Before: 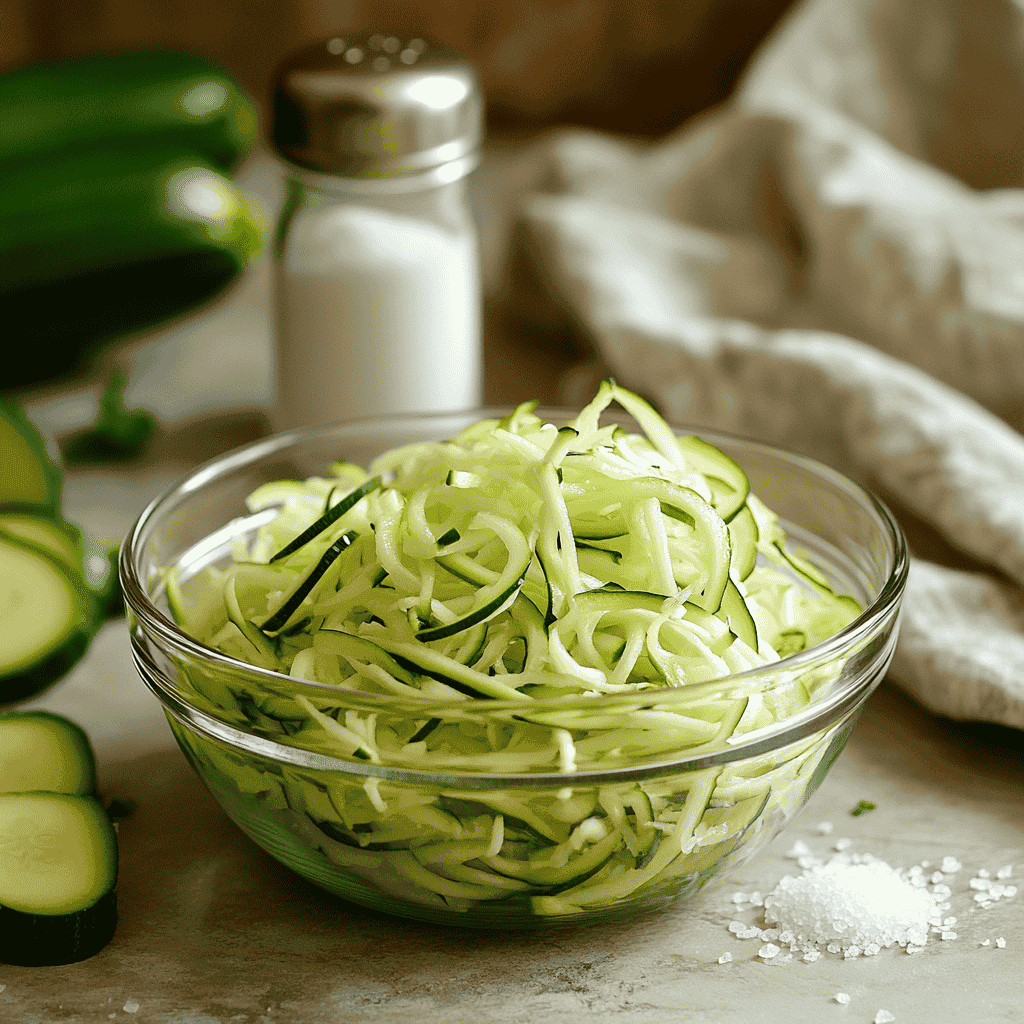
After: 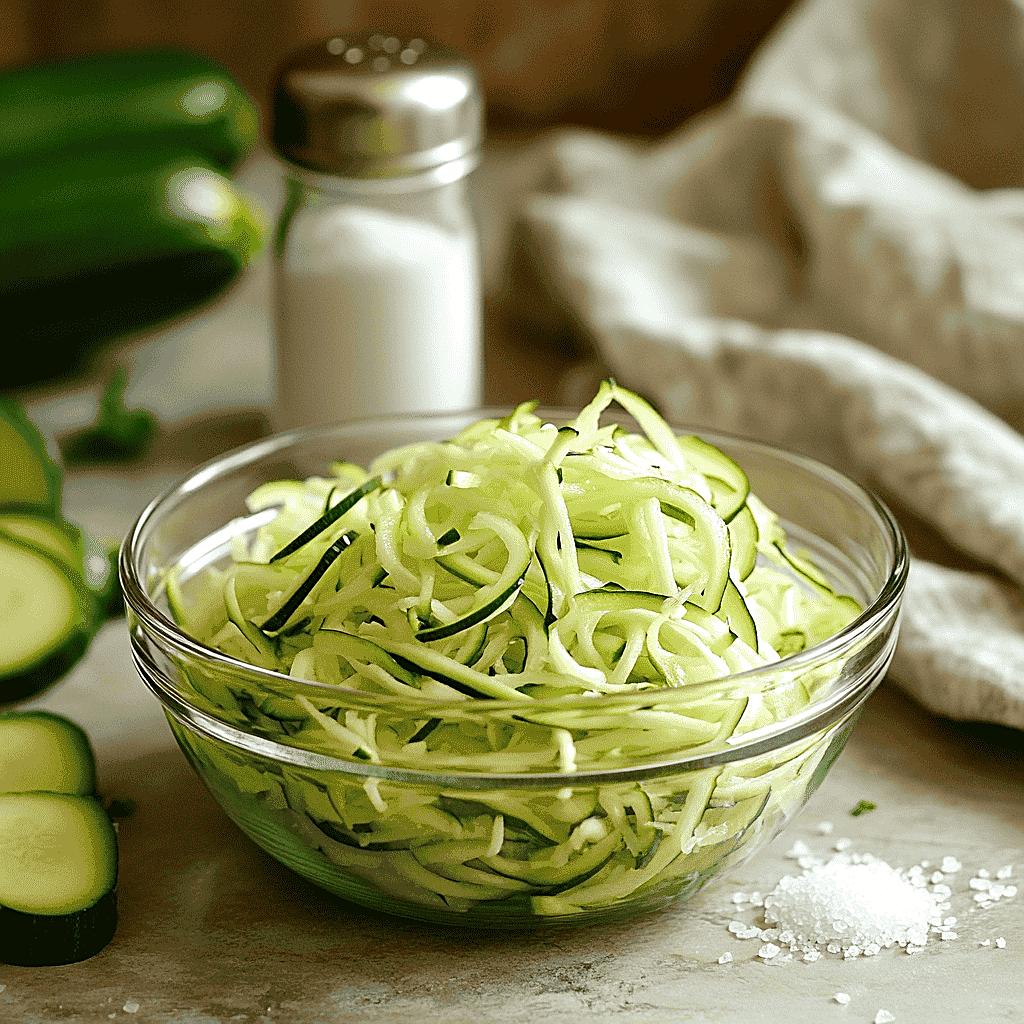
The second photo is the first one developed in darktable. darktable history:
sharpen: on, module defaults
exposure: exposure 0.15 EV, compensate highlight preservation false
